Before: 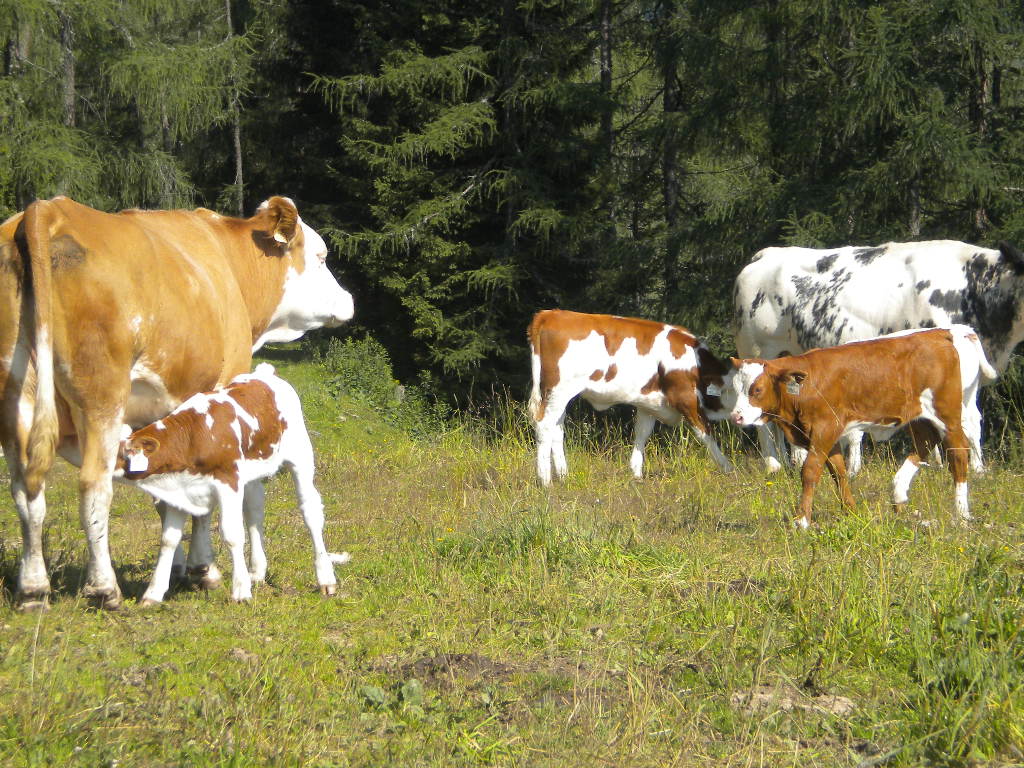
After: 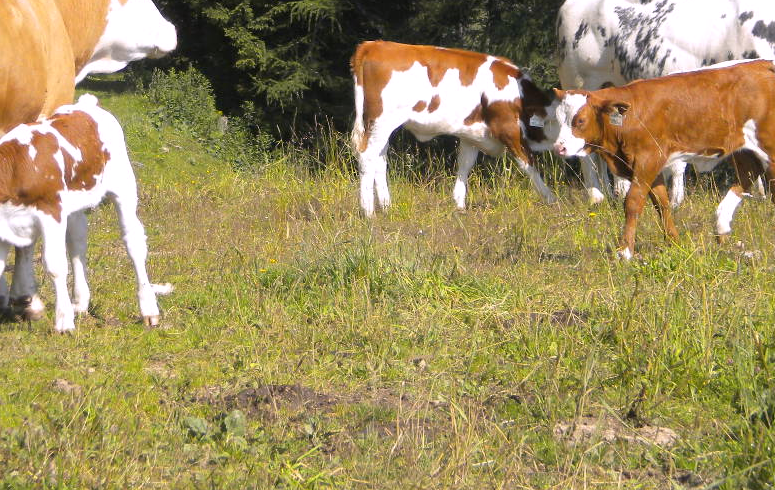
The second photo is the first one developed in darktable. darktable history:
crop and rotate: left 17.299%, top 35.115%, right 7.015%, bottom 1.024%
white balance: red 1.05, blue 1.072
